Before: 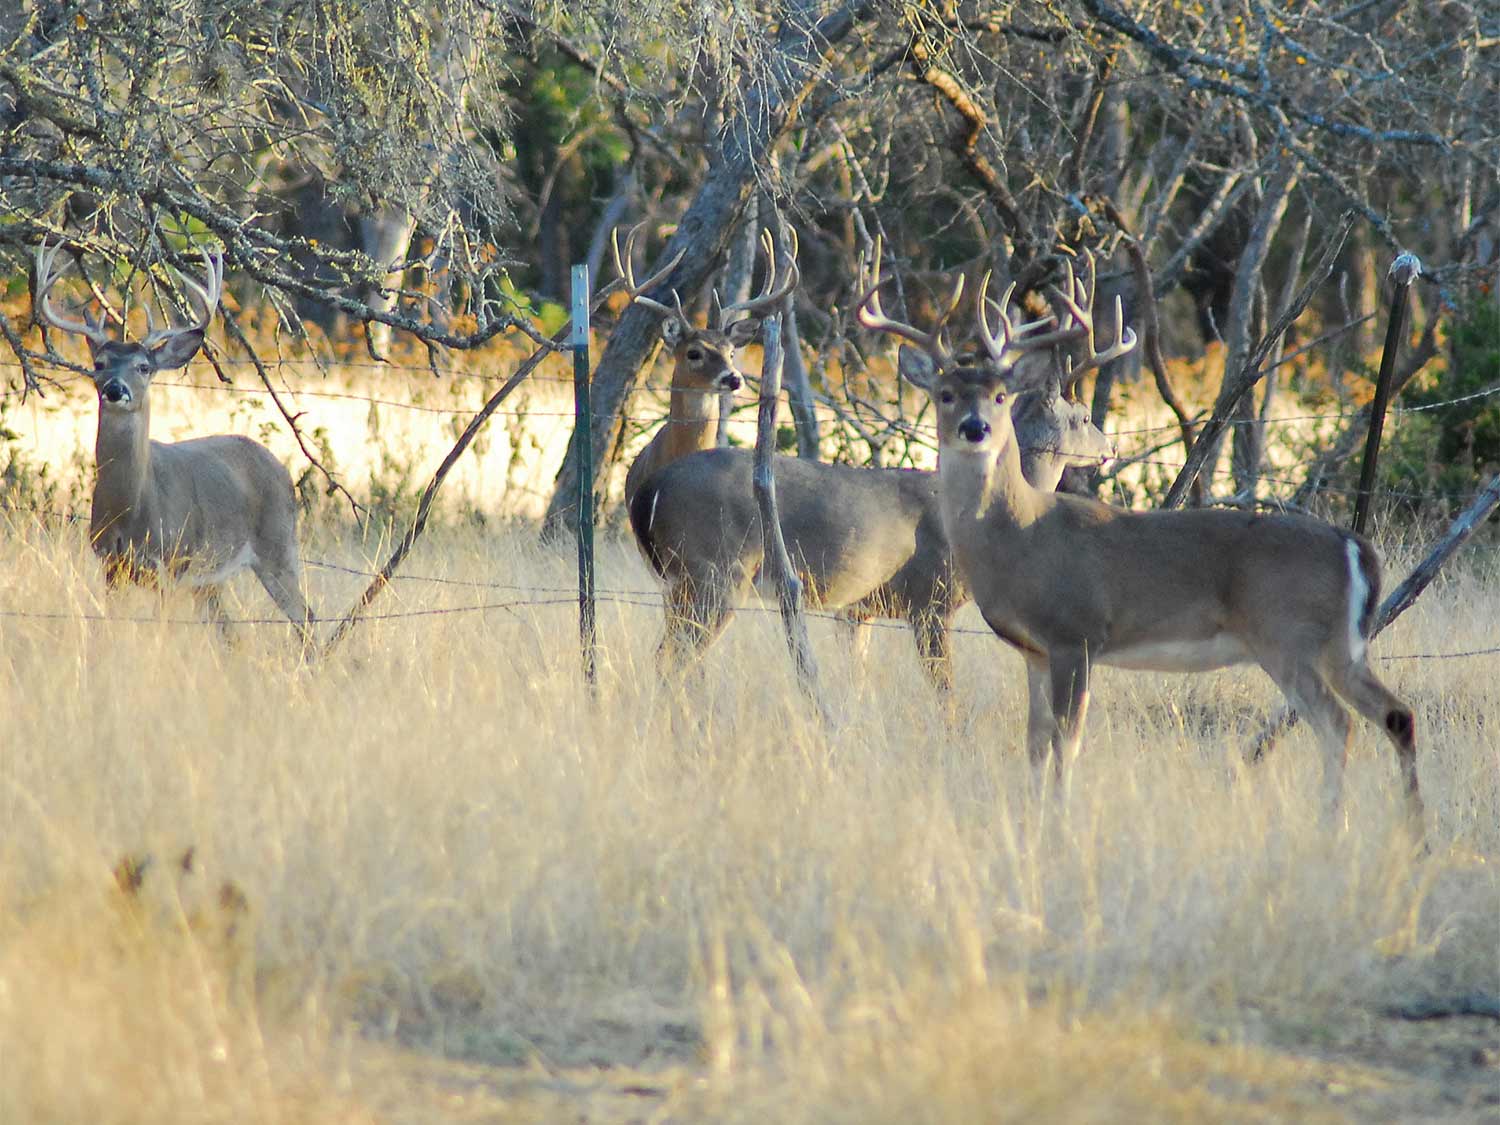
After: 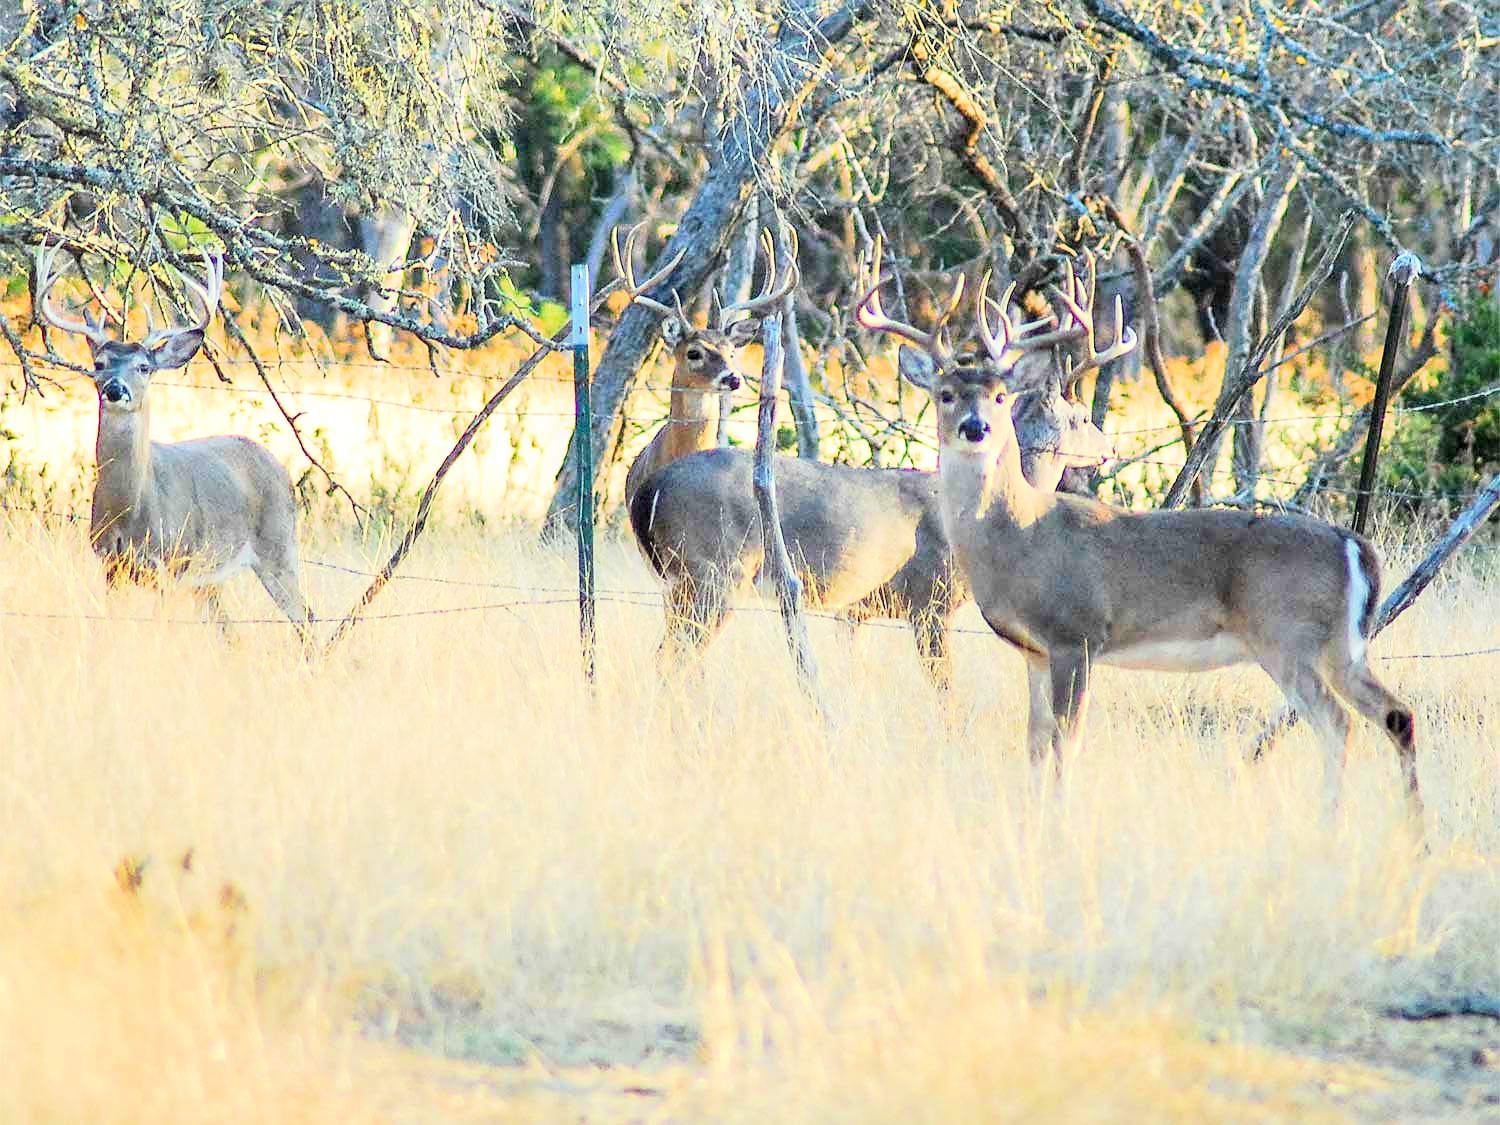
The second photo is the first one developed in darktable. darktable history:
exposure: exposure 1 EV, compensate highlight preservation false
velvia: on, module defaults
filmic rgb: black relative exposure -7.65 EV, white relative exposure 4.56 EV, hardness 3.61
local contrast: detail 130%
sharpen: on, module defaults
contrast brightness saturation: contrast 0.195, brightness 0.163, saturation 0.223
